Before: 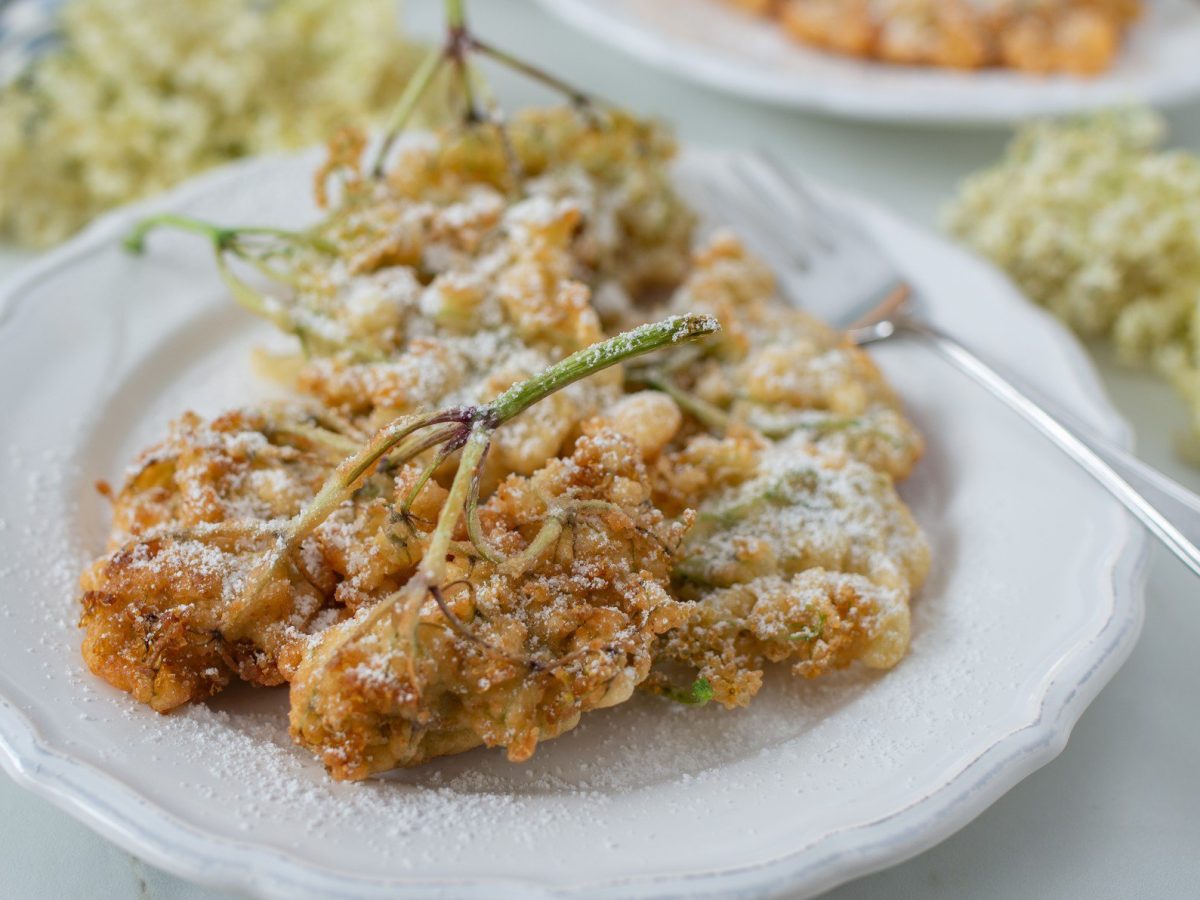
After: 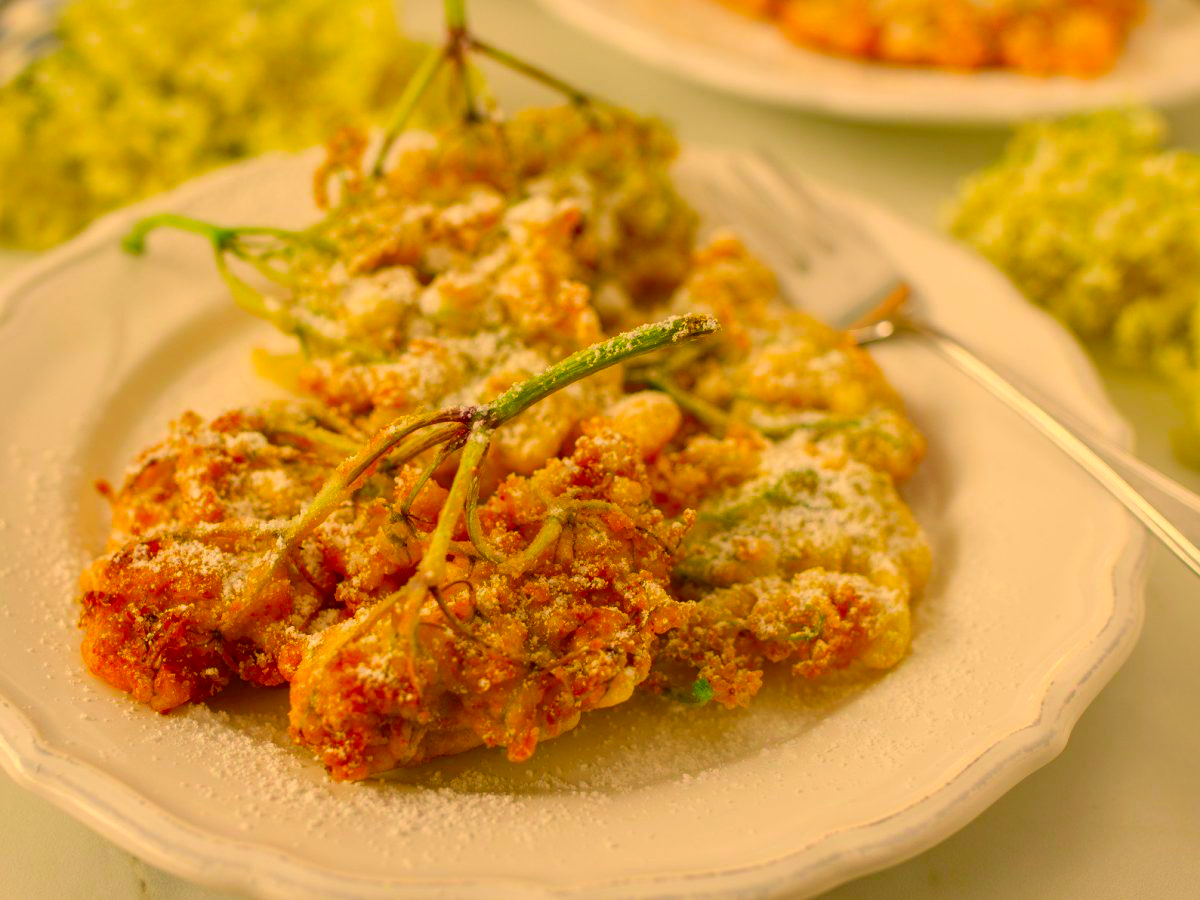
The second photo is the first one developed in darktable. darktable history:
color correction: highlights a* 10.5, highlights b* 30.62, shadows a* 2.73, shadows b* 18.15, saturation 1.73
tone equalizer: -7 EV 0.167 EV, -6 EV 0.113 EV, -5 EV 0.107 EV, -4 EV 0.058 EV, -2 EV -0.033 EV, -1 EV -0.058 EV, +0 EV -0.082 EV
